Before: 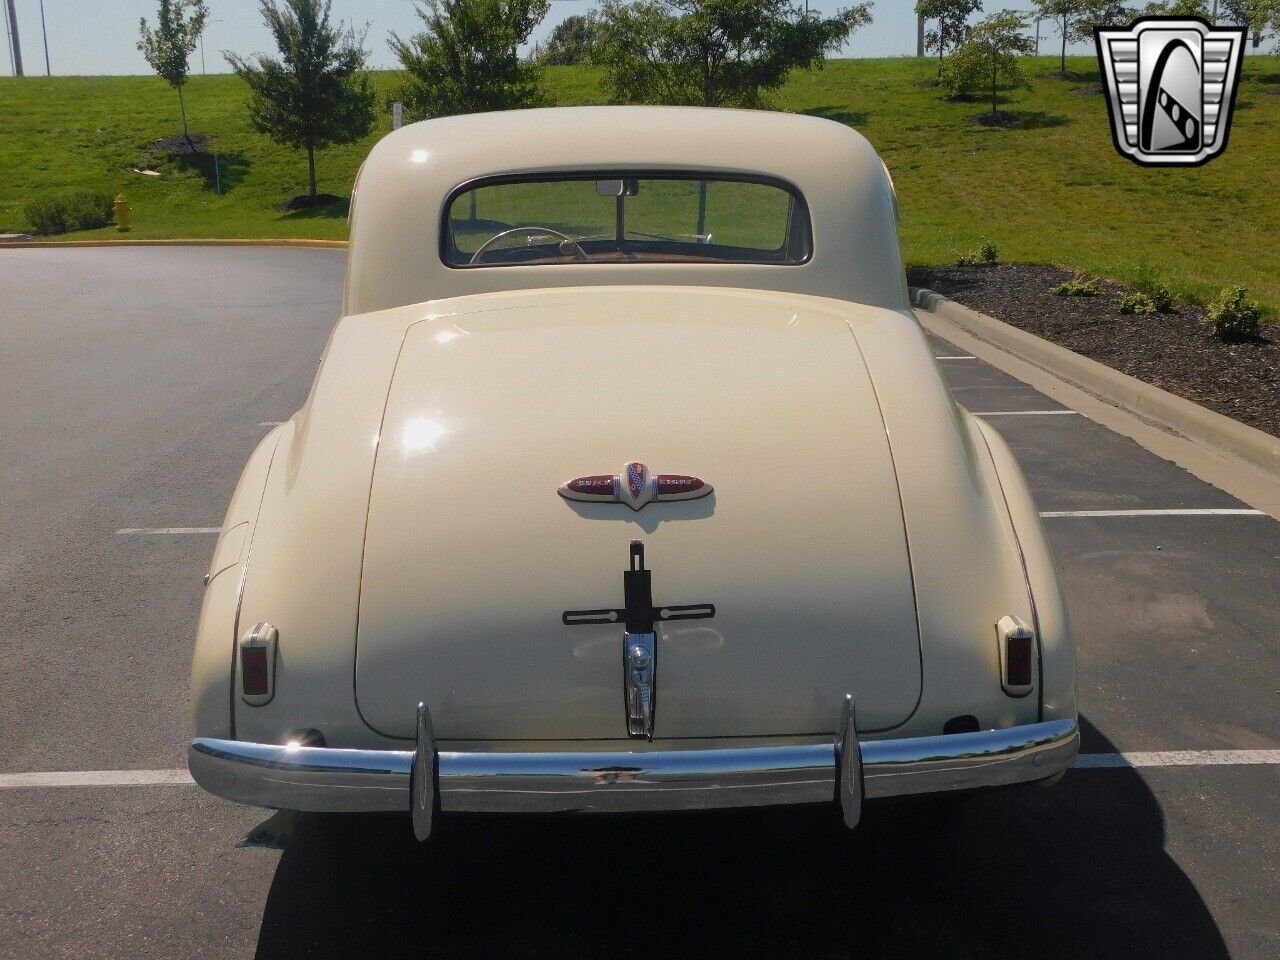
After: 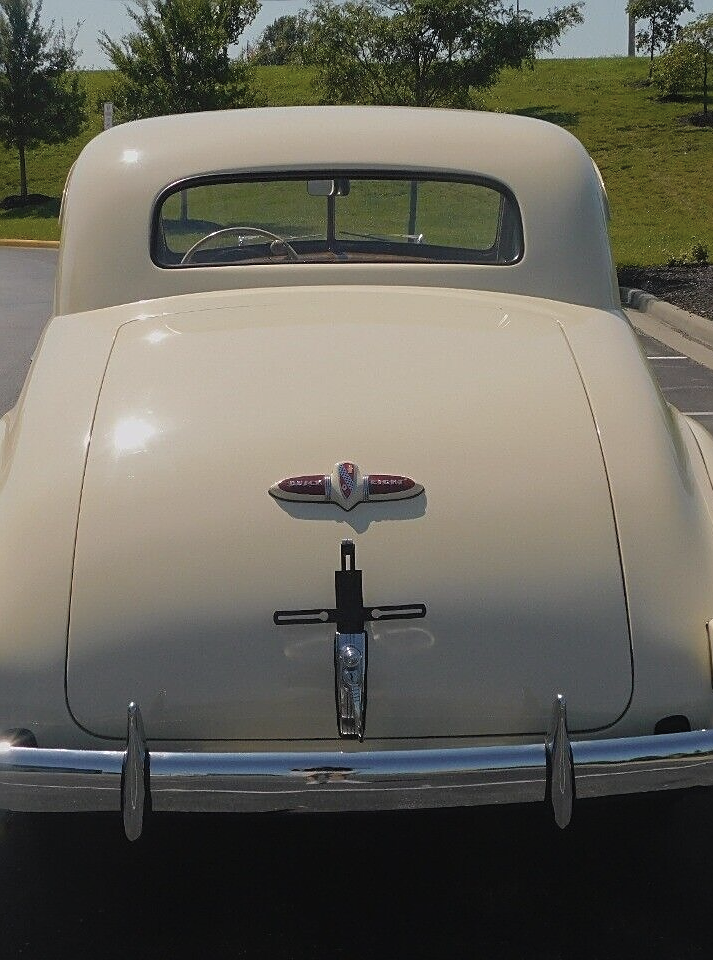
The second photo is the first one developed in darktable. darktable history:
exposure: exposure -0.214 EV, compensate highlight preservation false
sharpen: on, module defaults
crop and rotate: left 22.64%, right 21.583%
color balance rgb: linear chroma grading › shadows -7.502%, linear chroma grading › global chroma 9.937%, perceptual saturation grading › global saturation 19.723%, global vibrance 20%
contrast brightness saturation: contrast -0.049, saturation -0.393
tone equalizer: edges refinement/feathering 500, mask exposure compensation -1.57 EV, preserve details no
